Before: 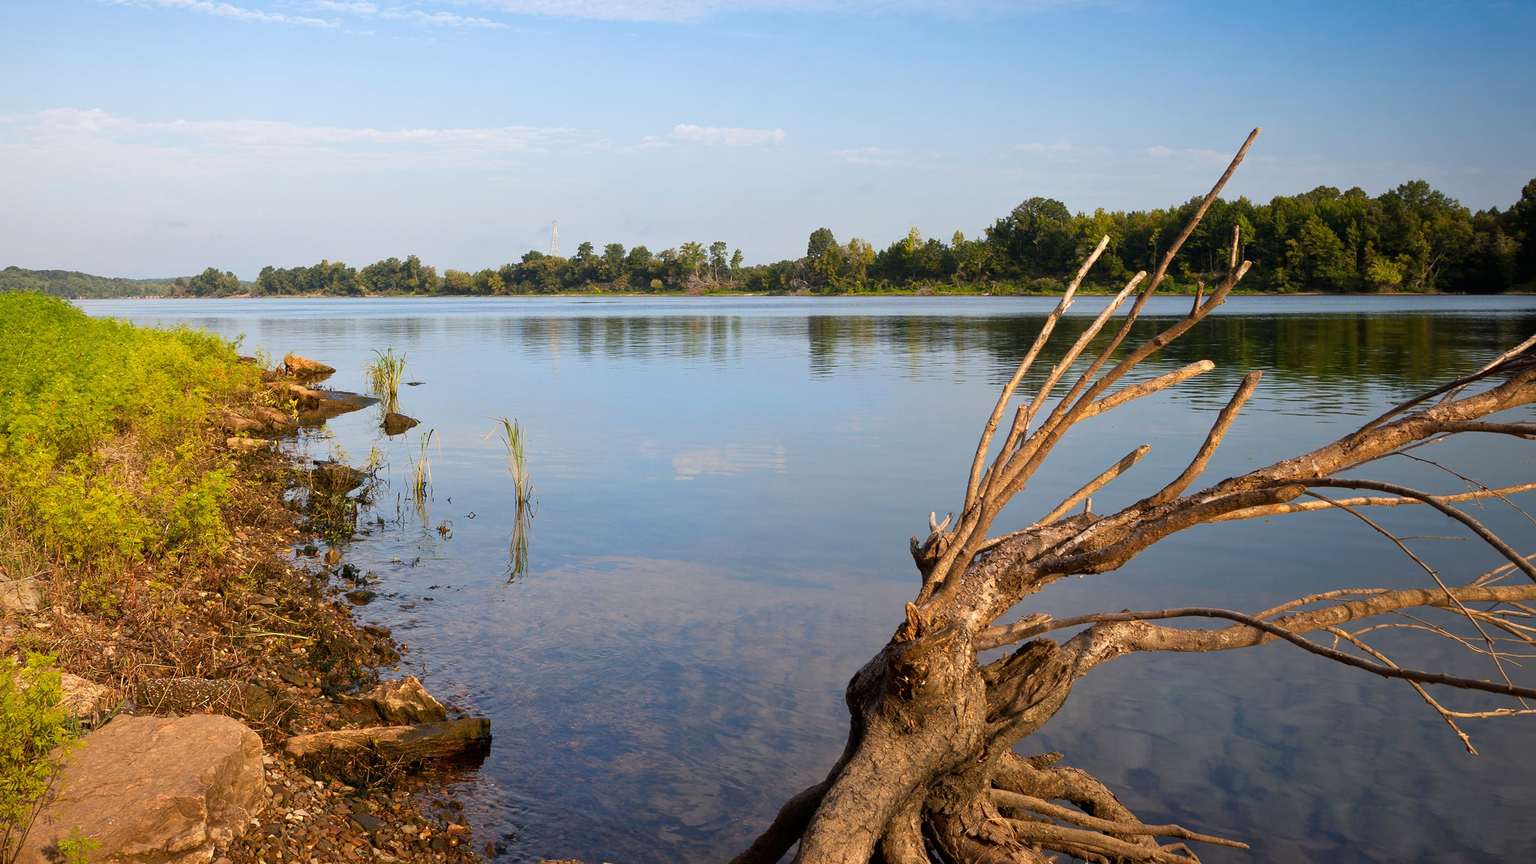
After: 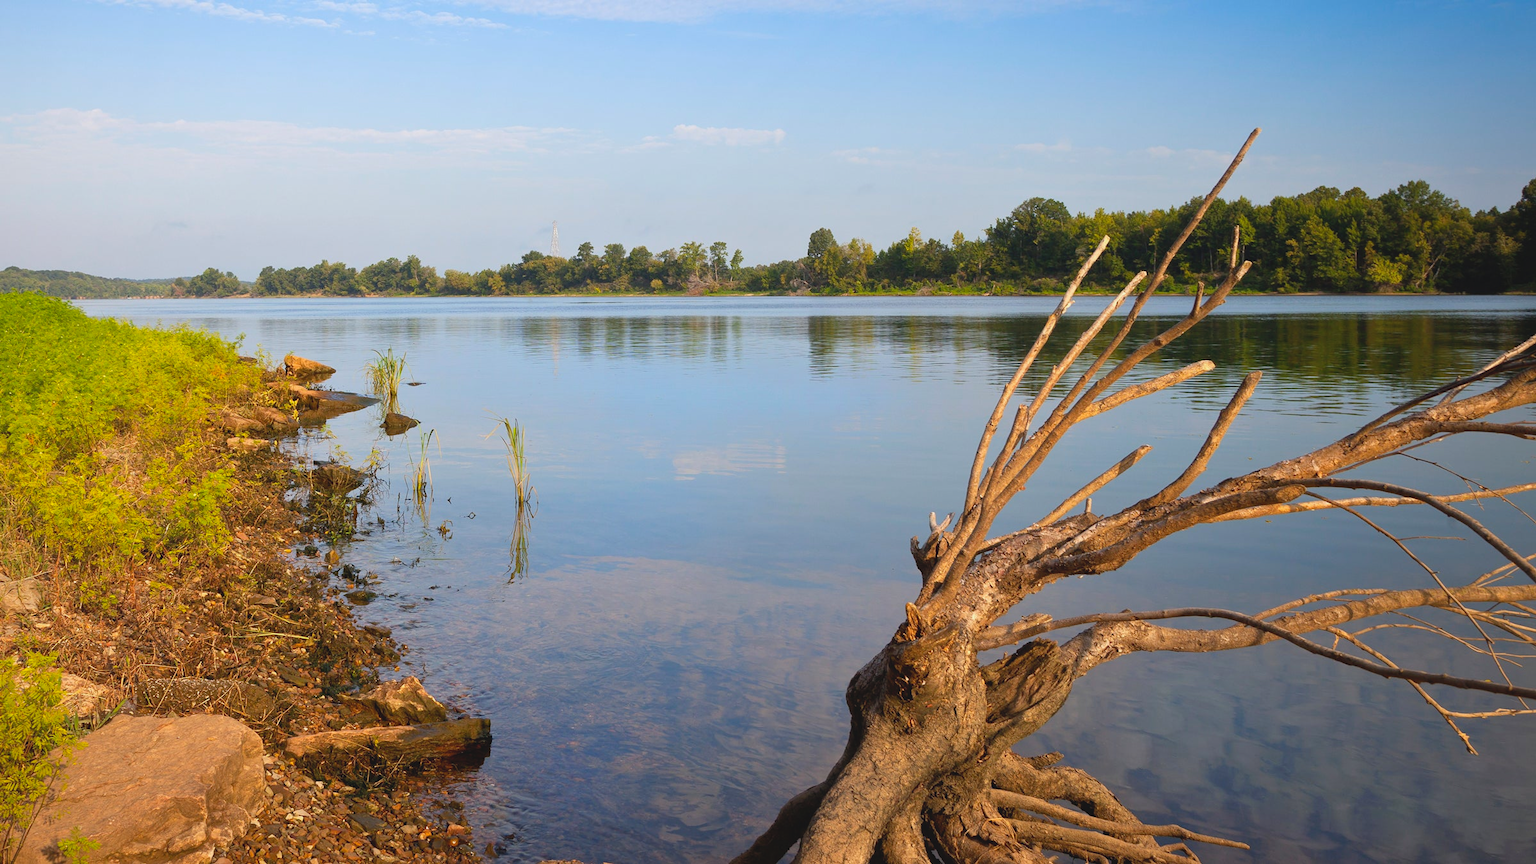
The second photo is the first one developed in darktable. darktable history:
contrast brightness saturation: contrast -0.102, brightness 0.048, saturation 0.084
